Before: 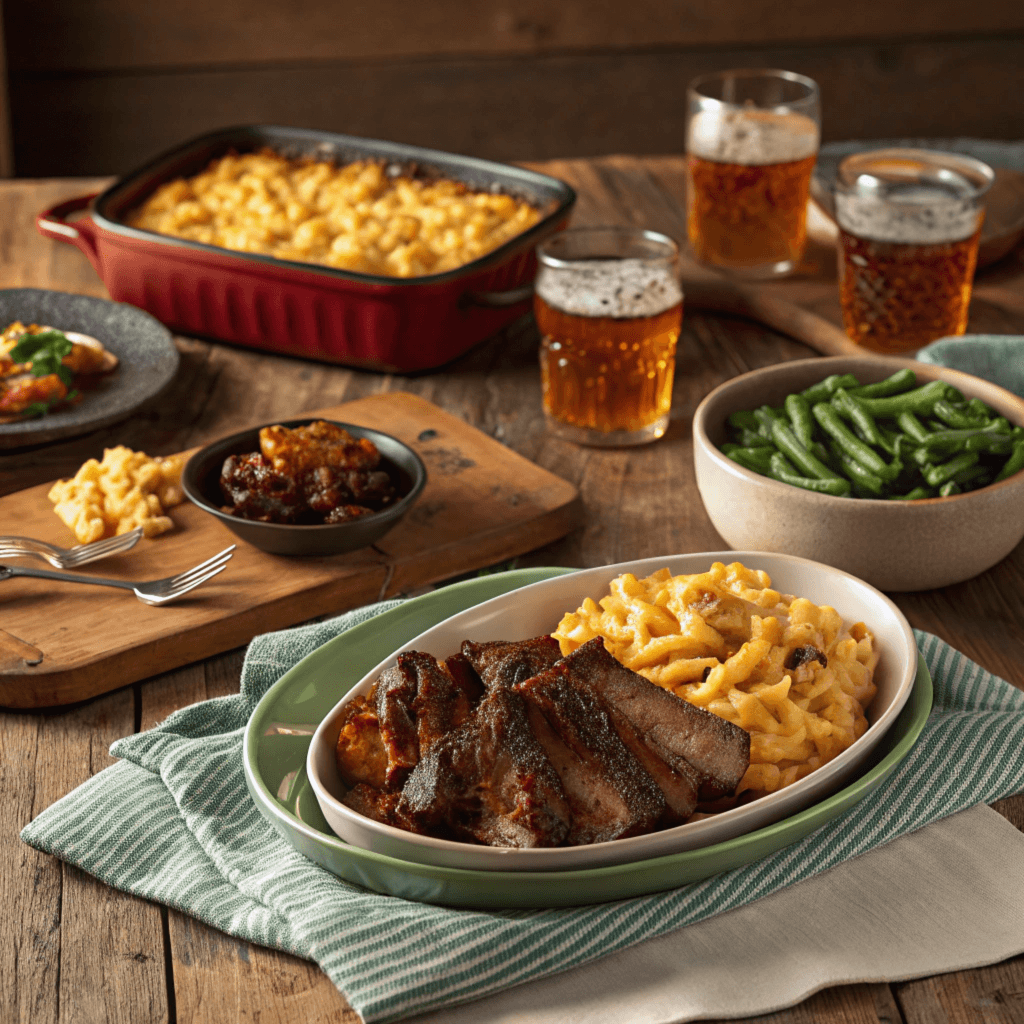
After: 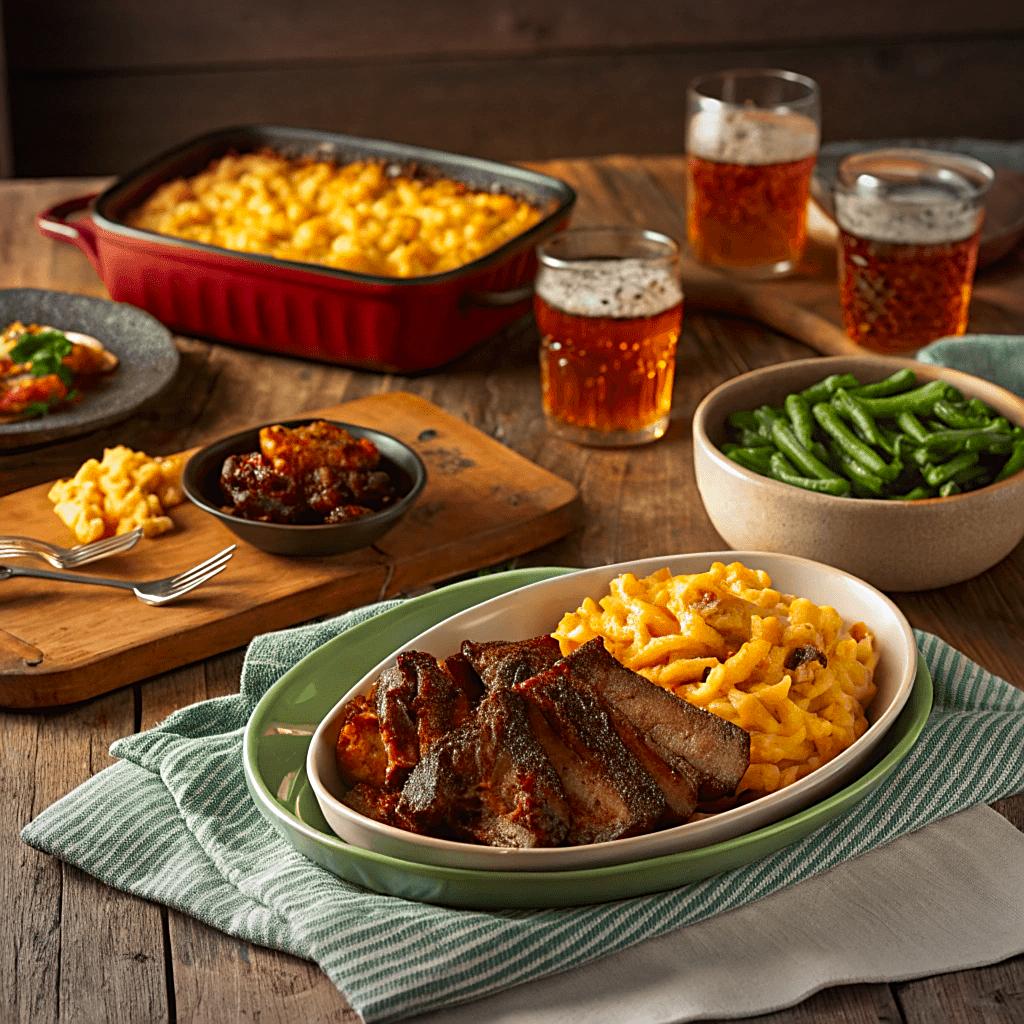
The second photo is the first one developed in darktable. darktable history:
vignetting: fall-off start 100%, brightness -0.282, width/height ratio 1.31
color correction: saturation 1.34
sharpen: on, module defaults
